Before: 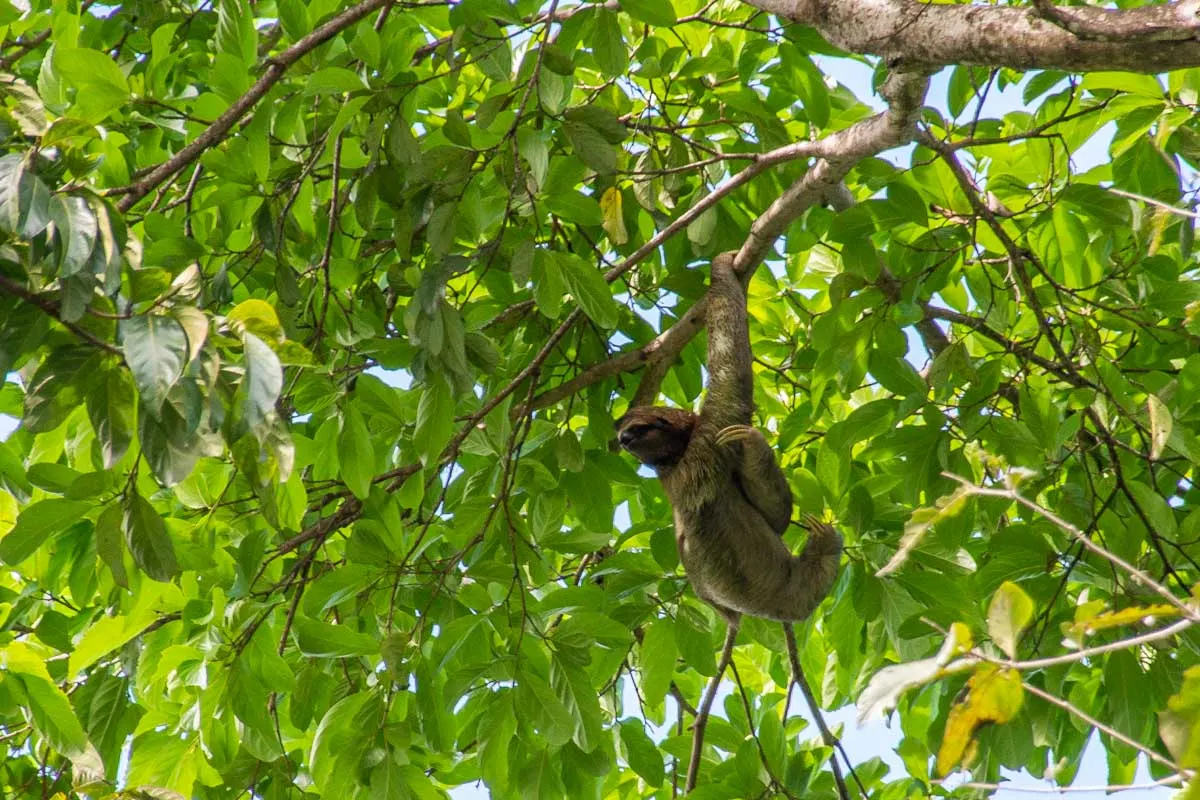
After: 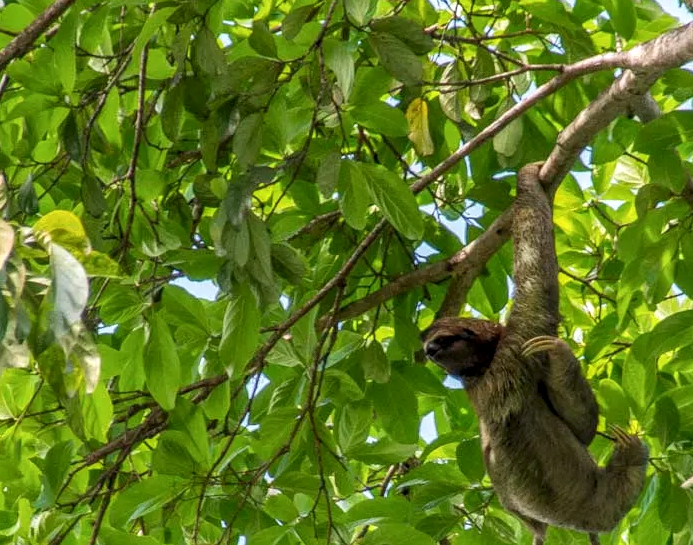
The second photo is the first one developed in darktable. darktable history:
crop: left 16.202%, top 11.208%, right 26.045%, bottom 20.557%
local contrast: on, module defaults
